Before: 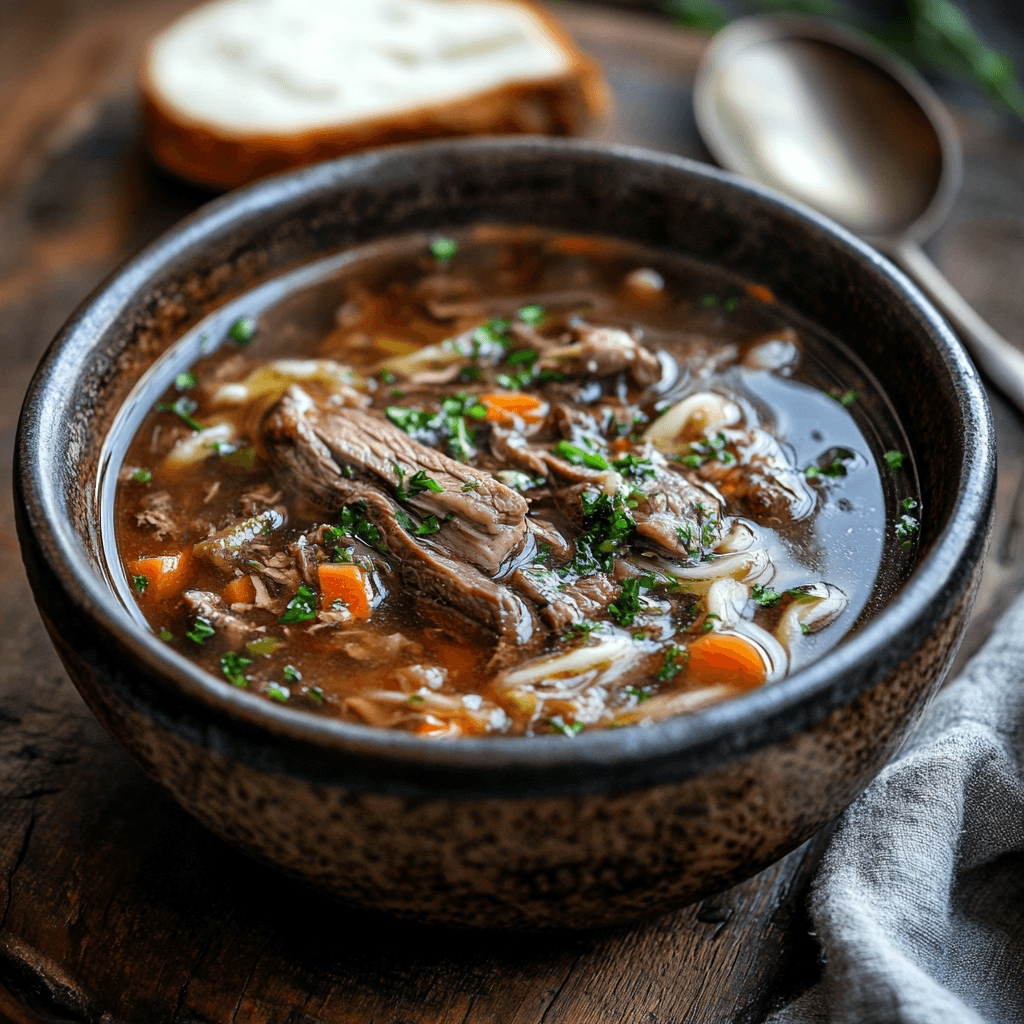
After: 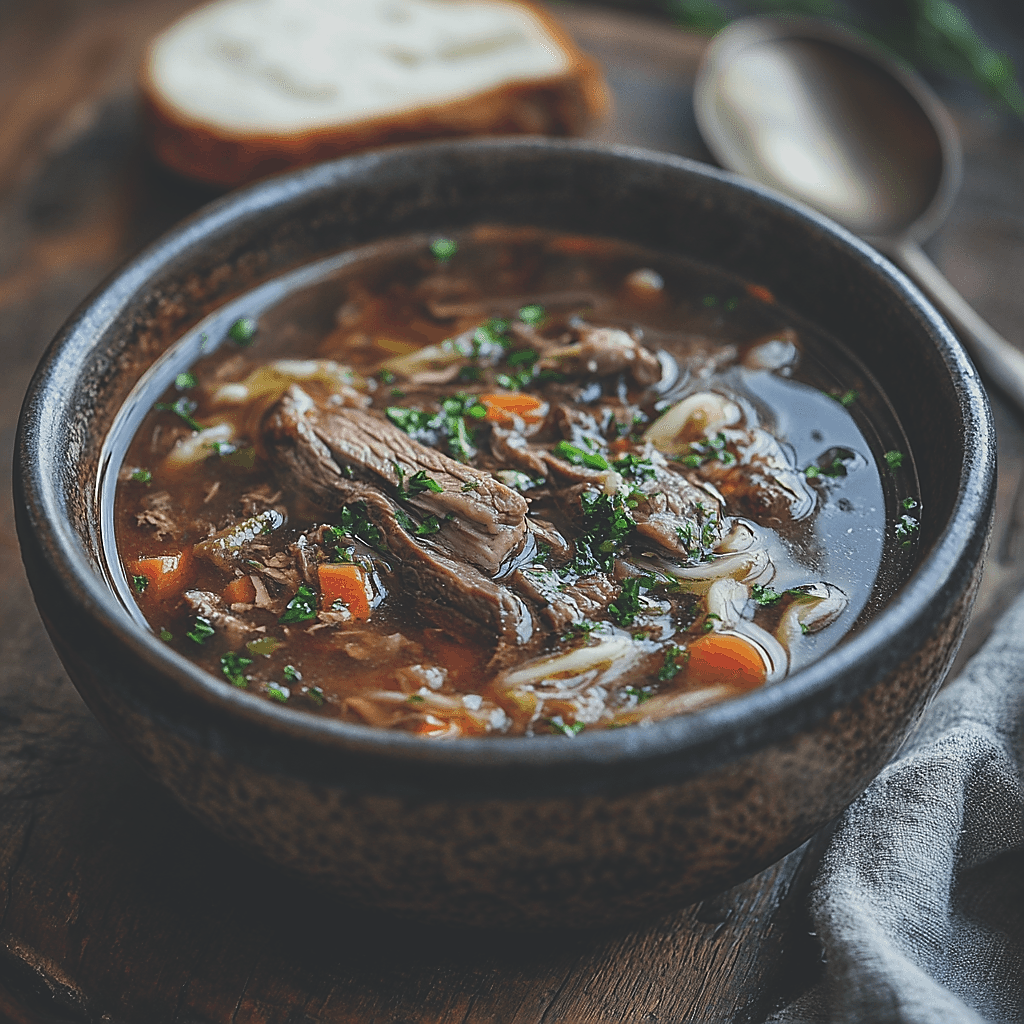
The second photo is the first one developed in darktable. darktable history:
color balance rgb: shadows lift › chroma 2.024%, shadows lift › hue 247.24°, perceptual saturation grading › global saturation 0.82%
sharpen: radius 1.367, amount 1.244, threshold 0.788
exposure: black level correction -0.036, exposure -0.496 EV, compensate exposure bias true, compensate highlight preservation false
